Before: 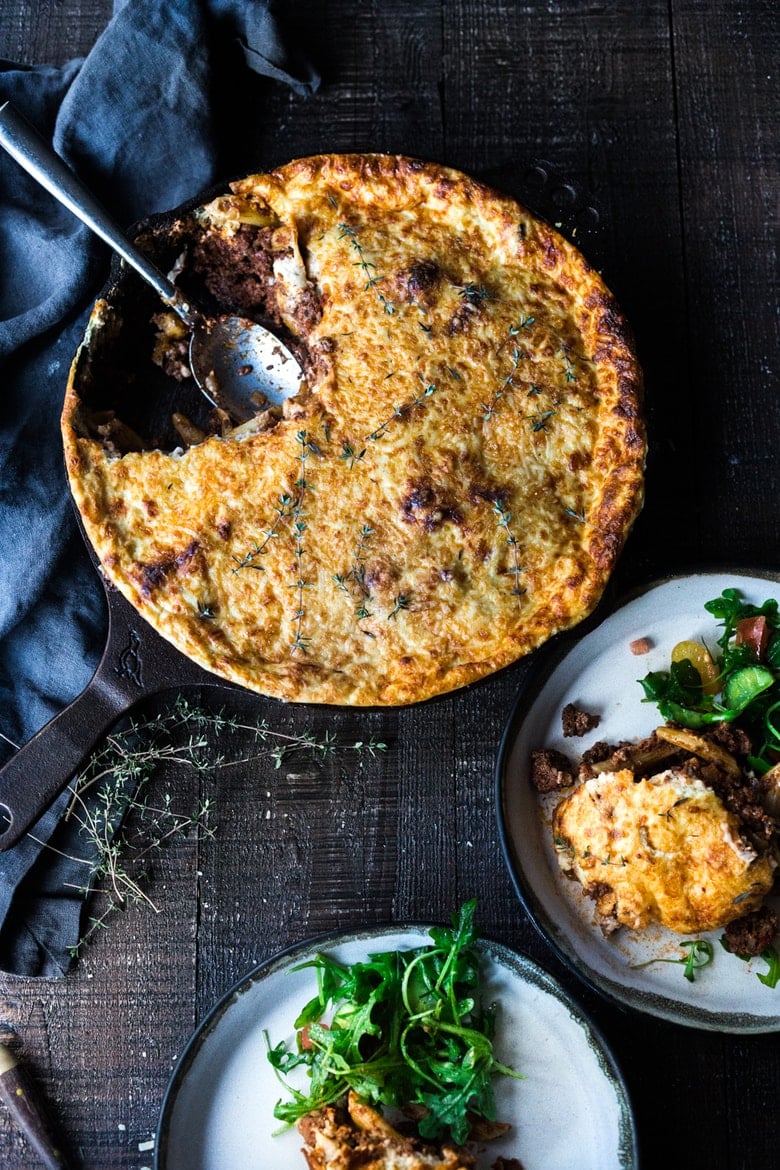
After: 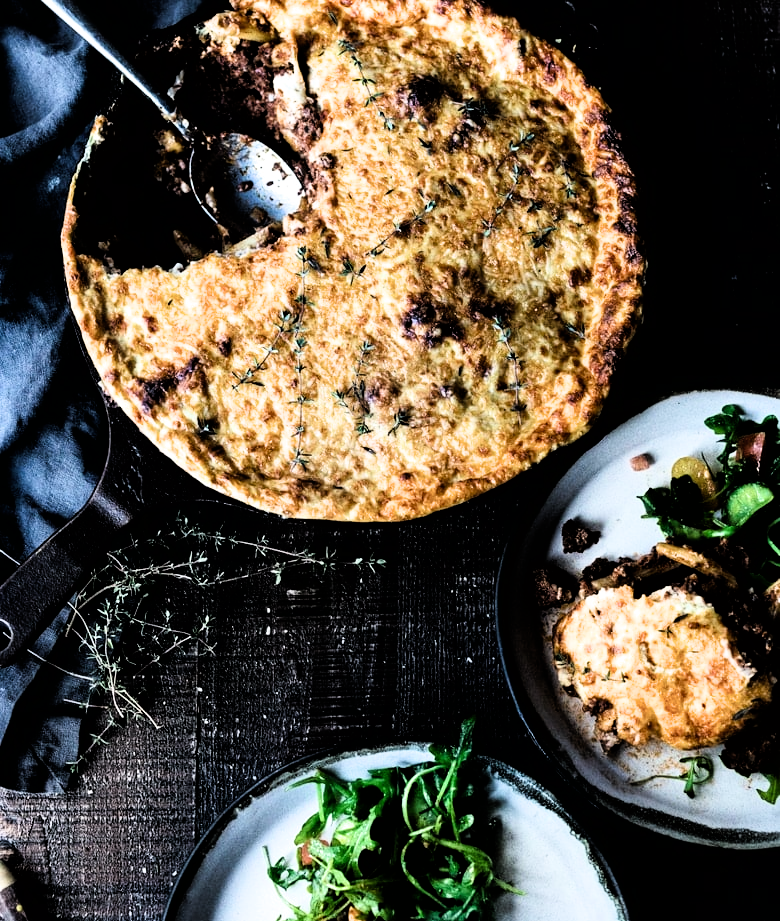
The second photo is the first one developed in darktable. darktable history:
crop and rotate: top 15.747%, bottom 5.503%
tone equalizer: on, module defaults
filmic rgb: black relative exposure -3.8 EV, white relative exposure 2.37 EV, threshold 3.02 EV, dynamic range scaling -49.62%, hardness 3.45, latitude 30.89%, contrast 1.799, enable highlight reconstruction true
